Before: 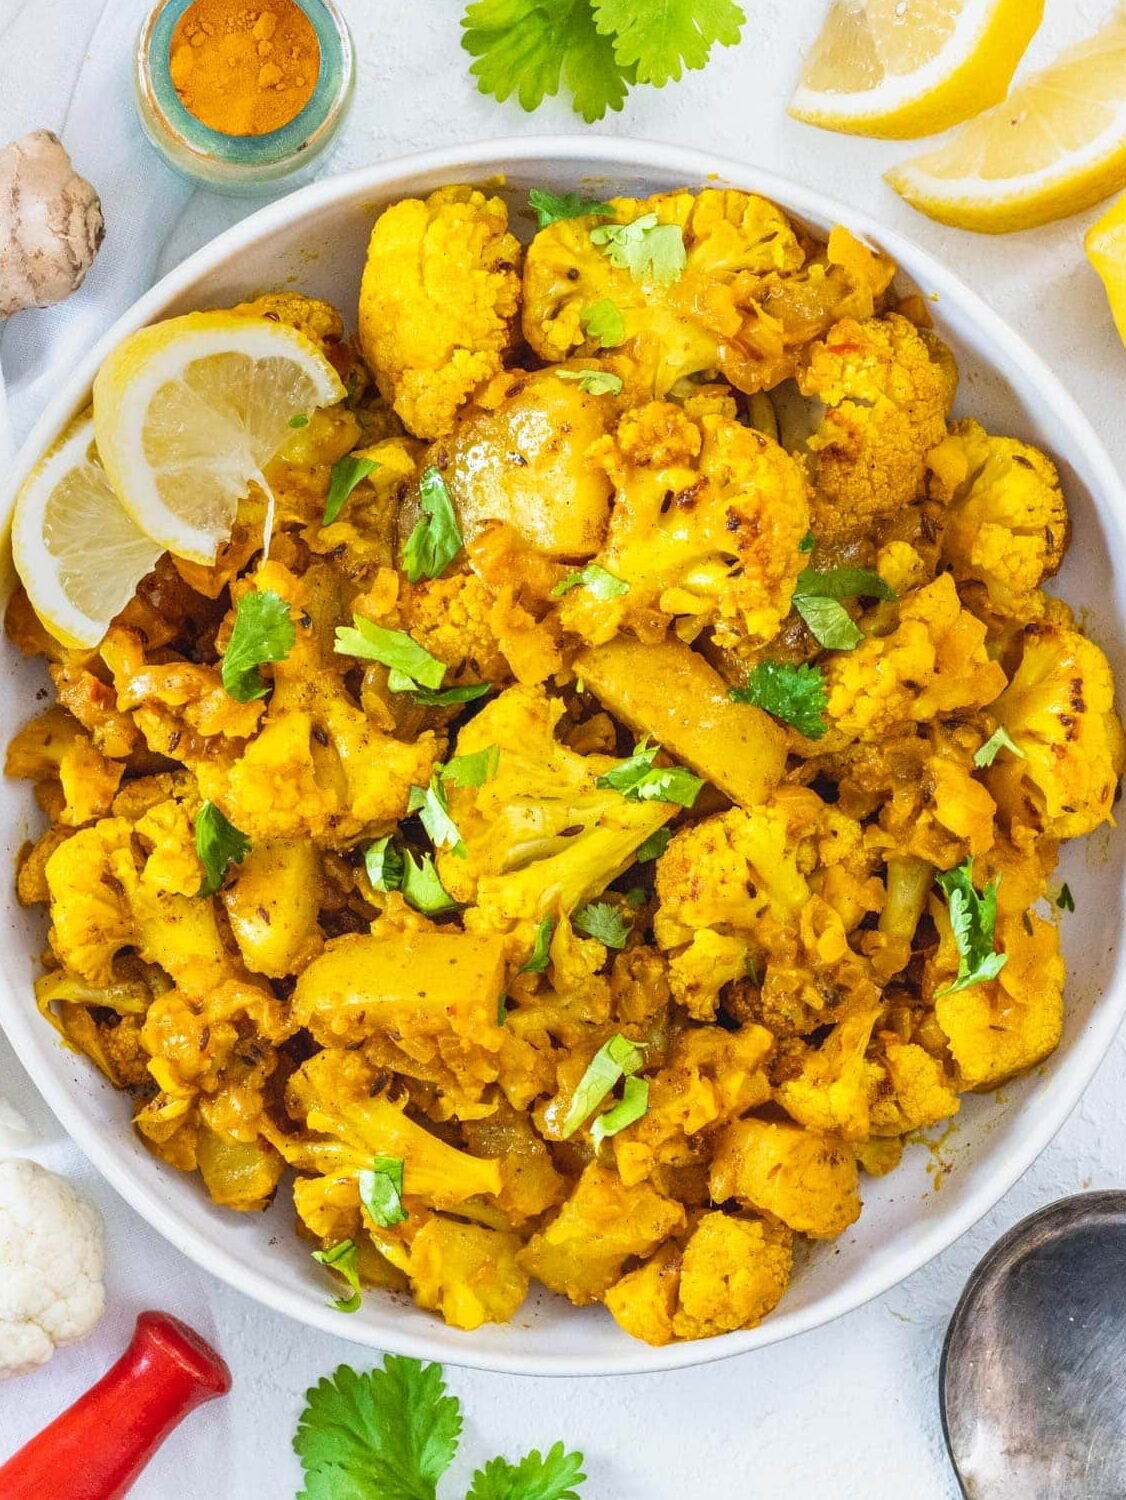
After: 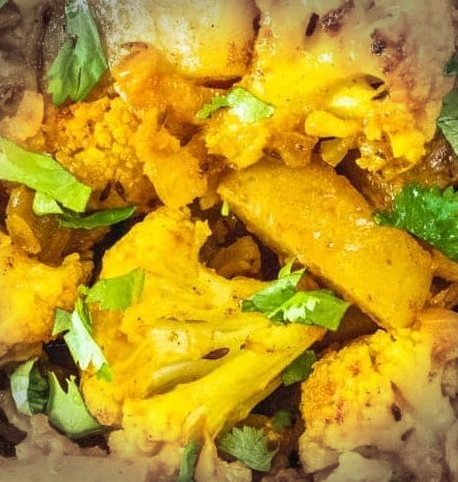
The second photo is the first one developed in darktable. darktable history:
vignetting: fall-off start 89.45%, fall-off radius 43.52%, width/height ratio 1.162, dithering 8-bit output
crop: left 31.614%, top 31.84%, right 27.705%, bottom 36%
velvia: on, module defaults
